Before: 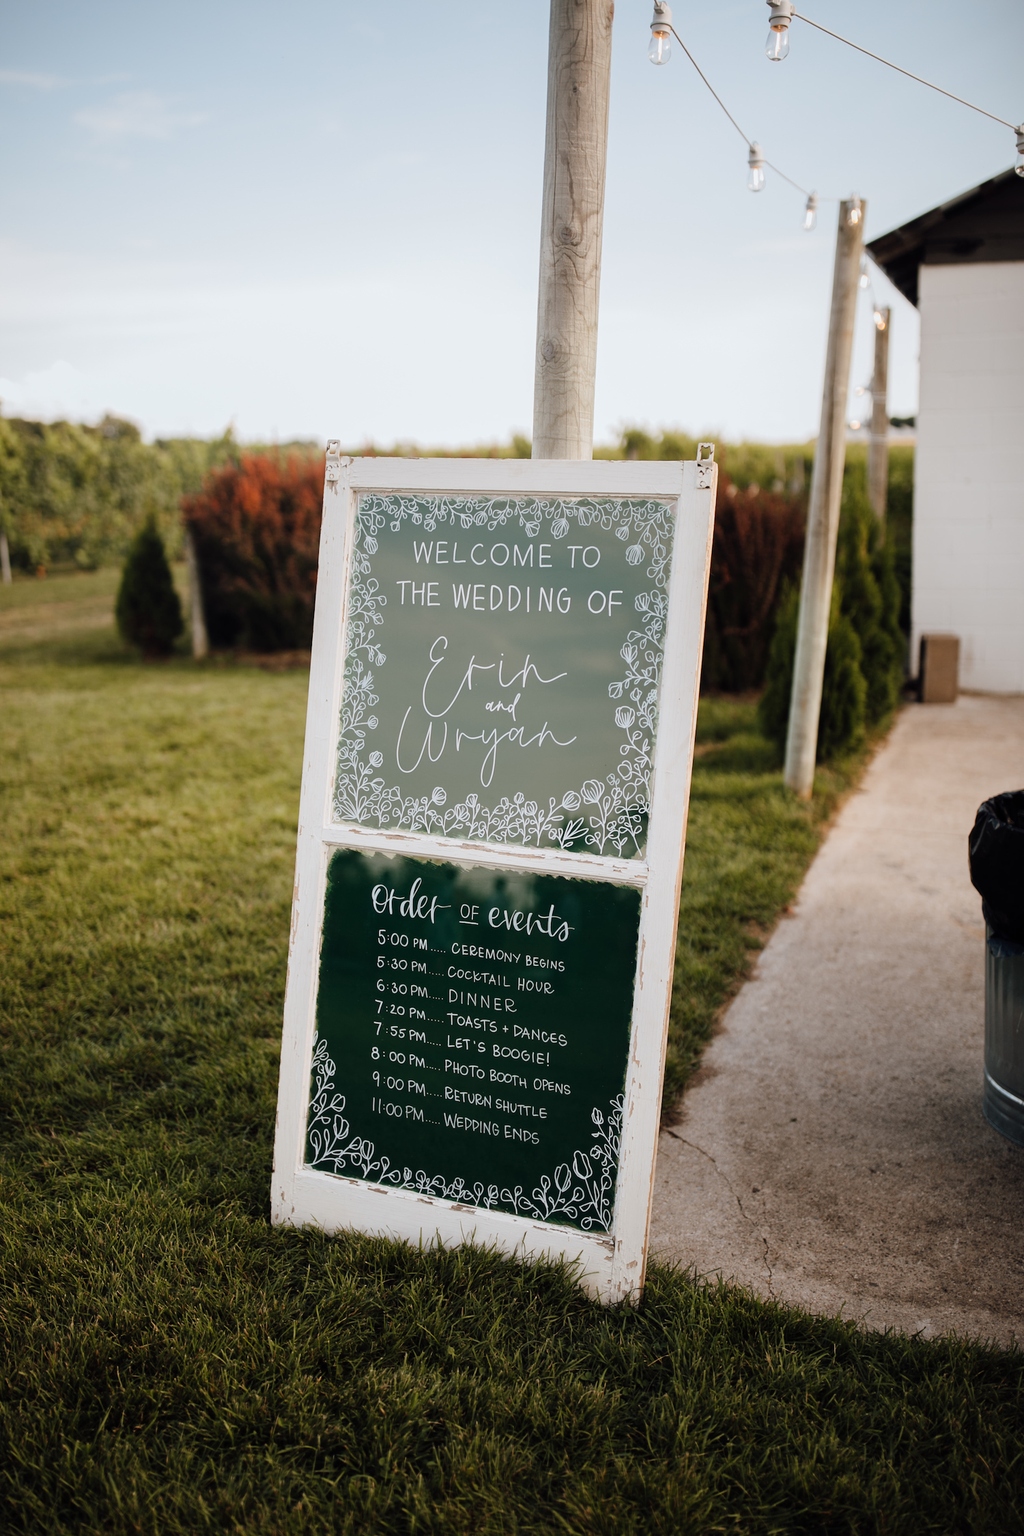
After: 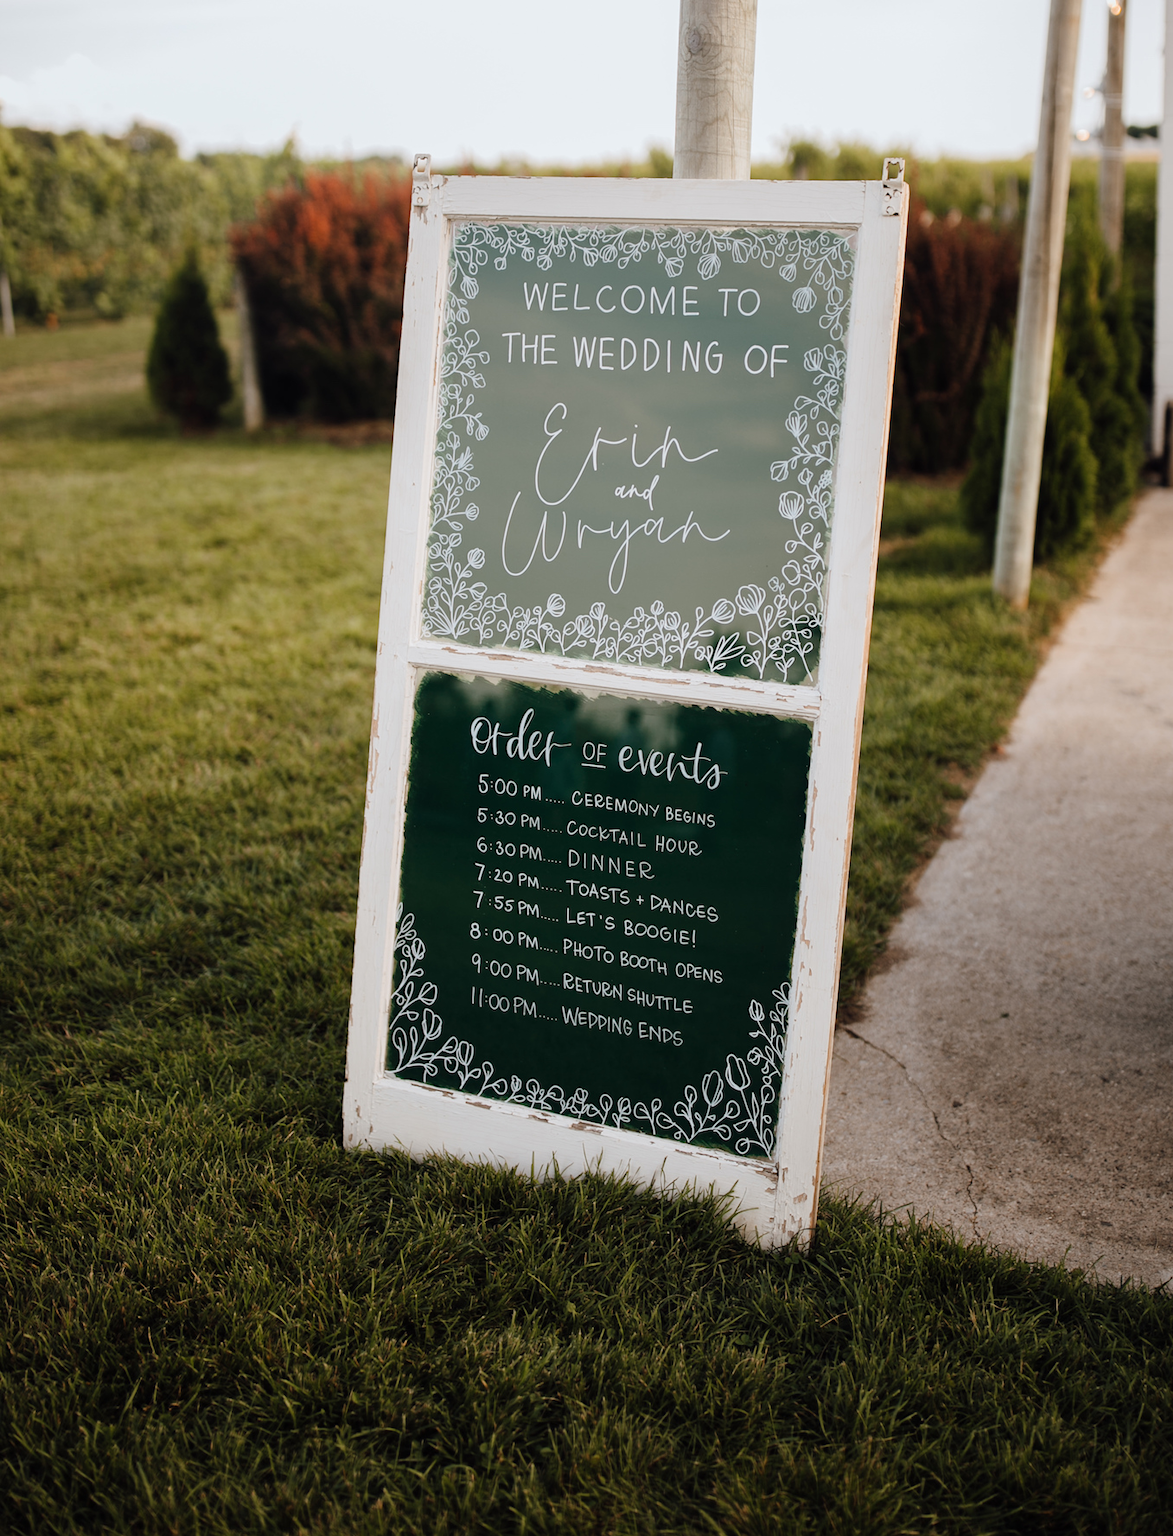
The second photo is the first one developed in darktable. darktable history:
crop: top 20.742%, right 9.412%, bottom 0.258%
